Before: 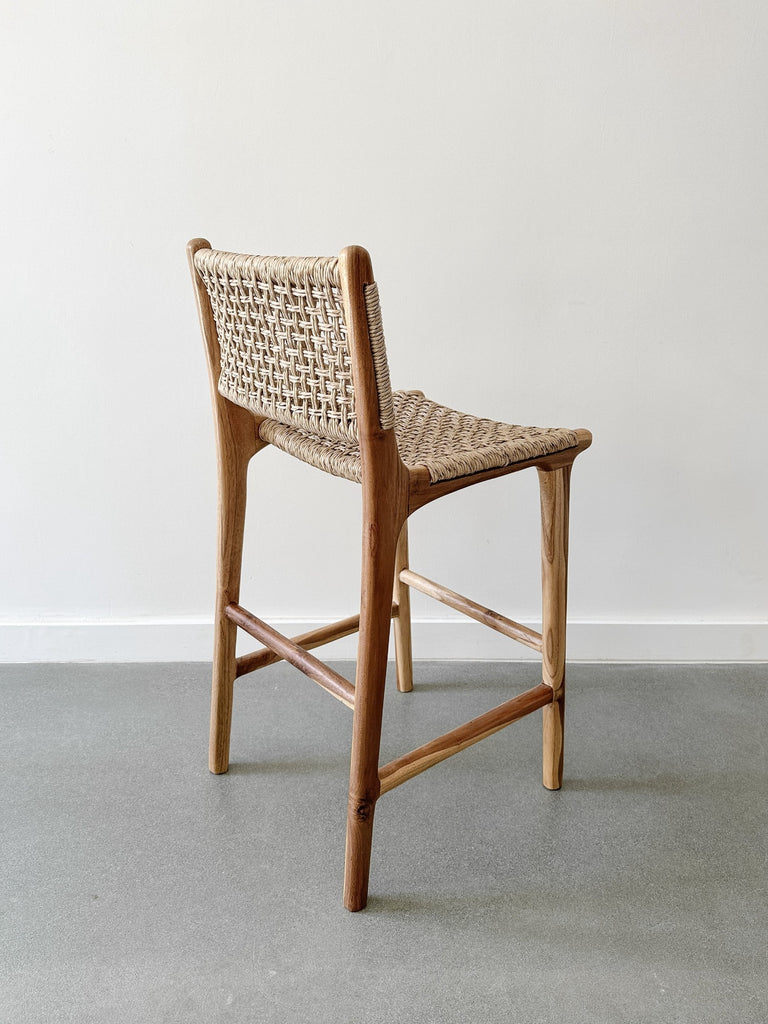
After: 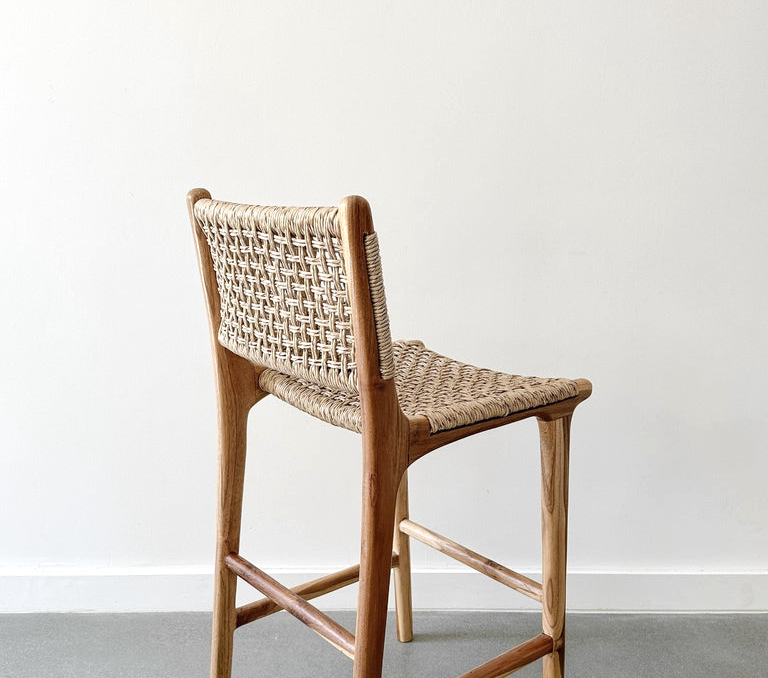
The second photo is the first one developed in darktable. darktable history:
exposure: exposure 0.165 EV, compensate highlight preservation false
crop and rotate: top 4.909%, bottom 28.854%
